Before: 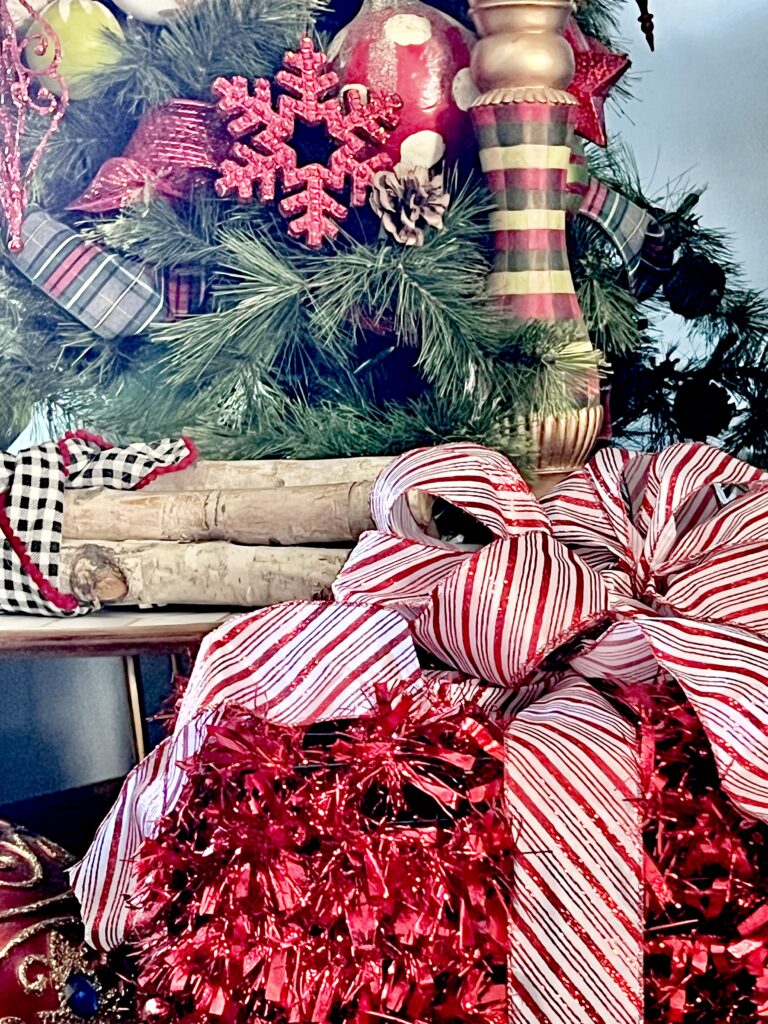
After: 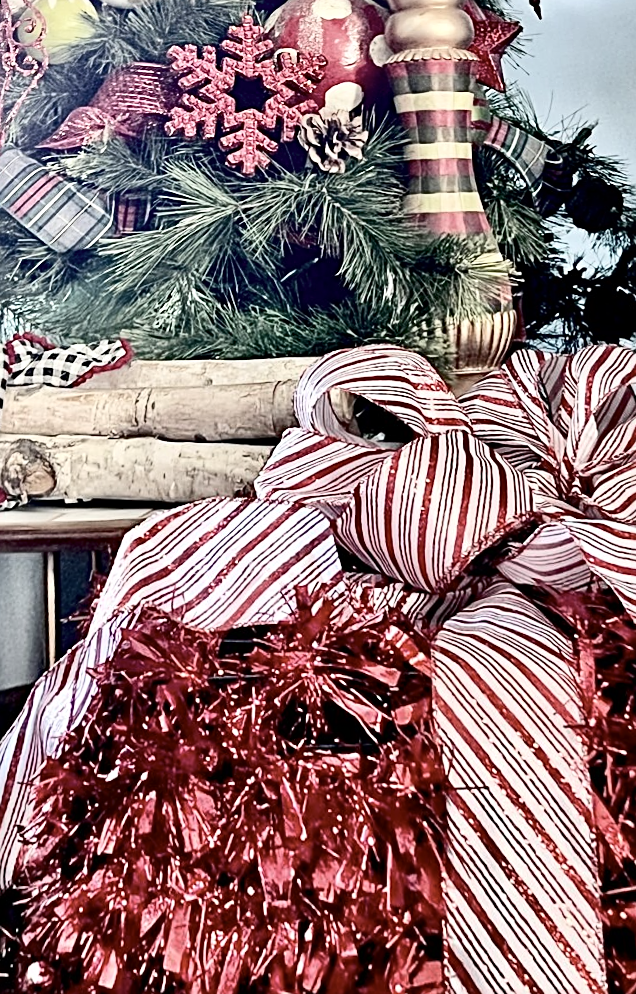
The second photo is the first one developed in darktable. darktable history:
rotate and perspective: rotation 0.72°, lens shift (vertical) -0.352, lens shift (horizontal) -0.051, crop left 0.152, crop right 0.859, crop top 0.019, crop bottom 0.964
sharpen: on, module defaults
contrast brightness saturation: contrast 0.25, saturation -0.31
